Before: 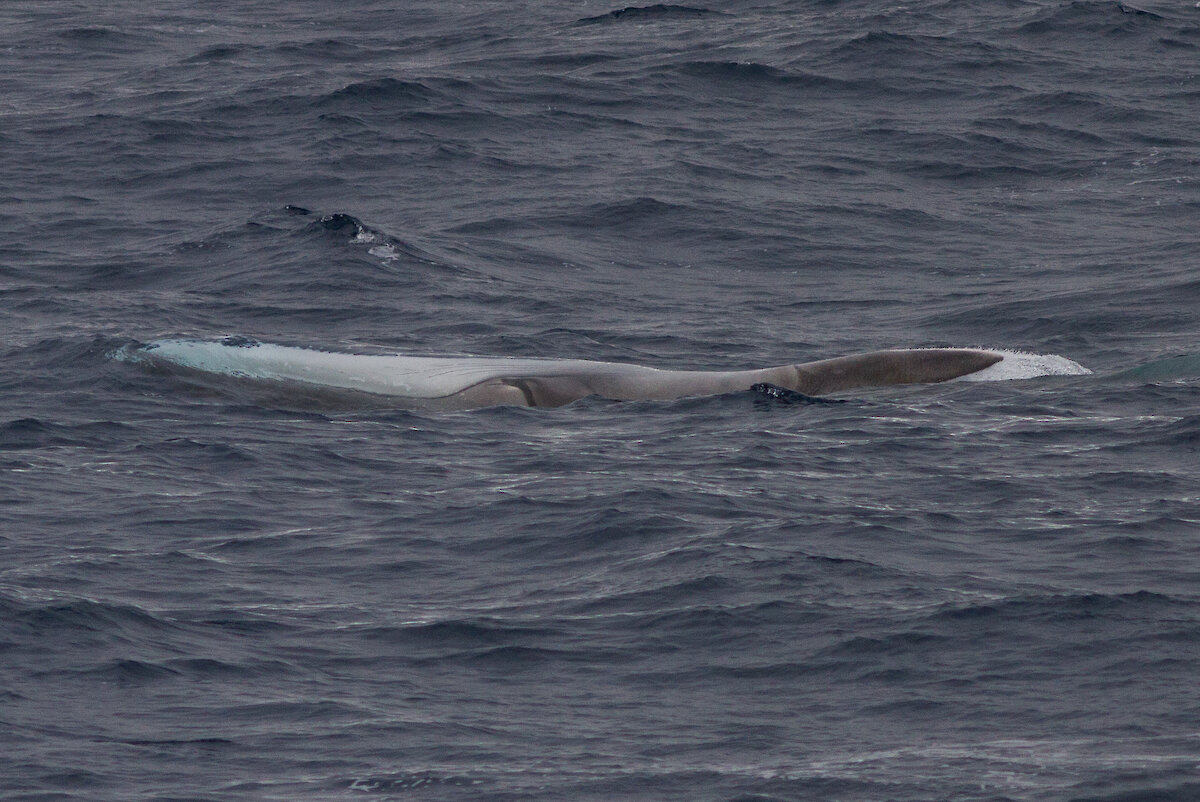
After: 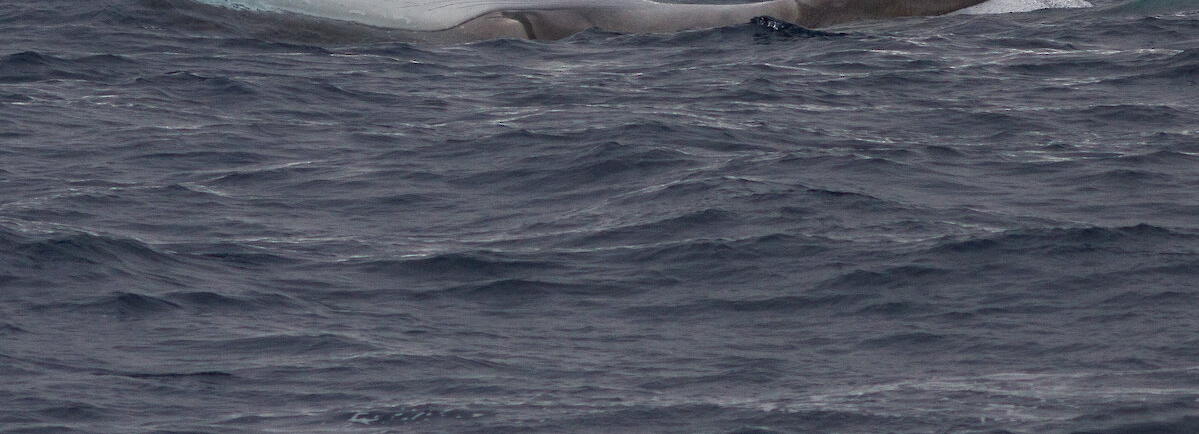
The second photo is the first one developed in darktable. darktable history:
crop and rotate: top 45.784%, right 0.03%
